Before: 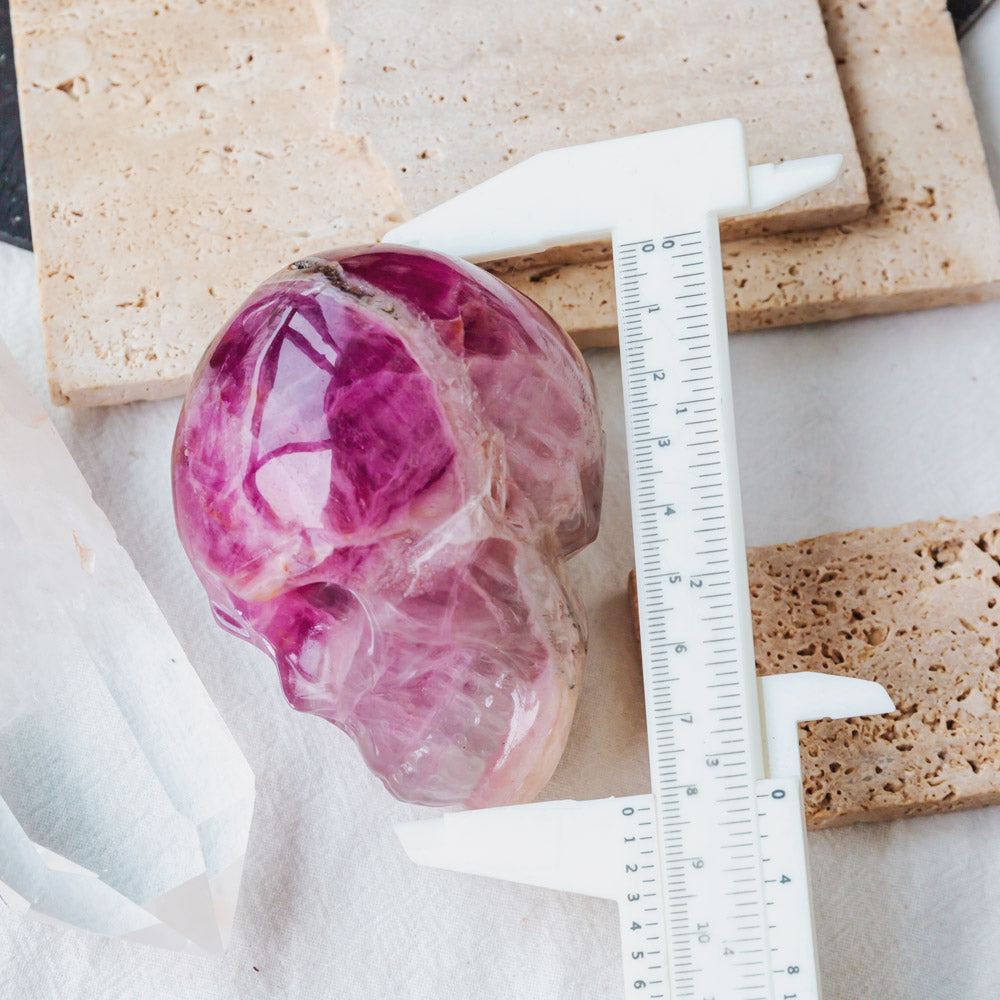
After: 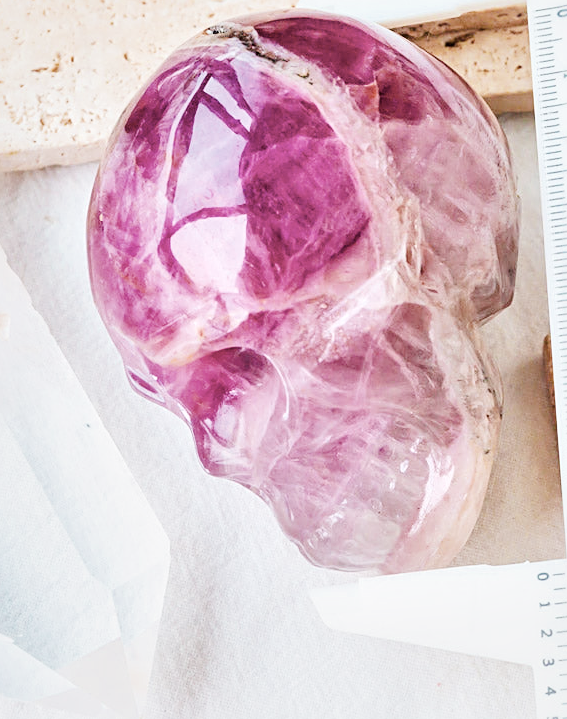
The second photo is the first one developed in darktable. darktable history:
exposure: exposure 1.159 EV, compensate highlight preservation false
shadows and highlights: shadows -9.84, white point adjustment 1.64, highlights 9.14
crop: left 8.576%, top 23.506%, right 34.716%, bottom 4.534%
contrast brightness saturation: contrast 0.098, saturation -0.378
filmic rgb: black relative exposure -7.37 EV, white relative exposure 5.09 EV, hardness 3.21, iterations of high-quality reconstruction 0
sharpen: on, module defaults
color balance rgb: shadows lift › chroma 2.041%, shadows lift › hue 50.95°, linear chroma grading › global chroma 14.726%, perceptual saturation grading › global saturation 0.201%, perceptual brilliance grading › mid-tones 10.862%, perceptual brilliance grading › shadows 15.013%, global vibrance 41.943%
local contrast: mode bilateral grid, contrast 25, coarseness 48, detail 152%, midtone range 0.2
